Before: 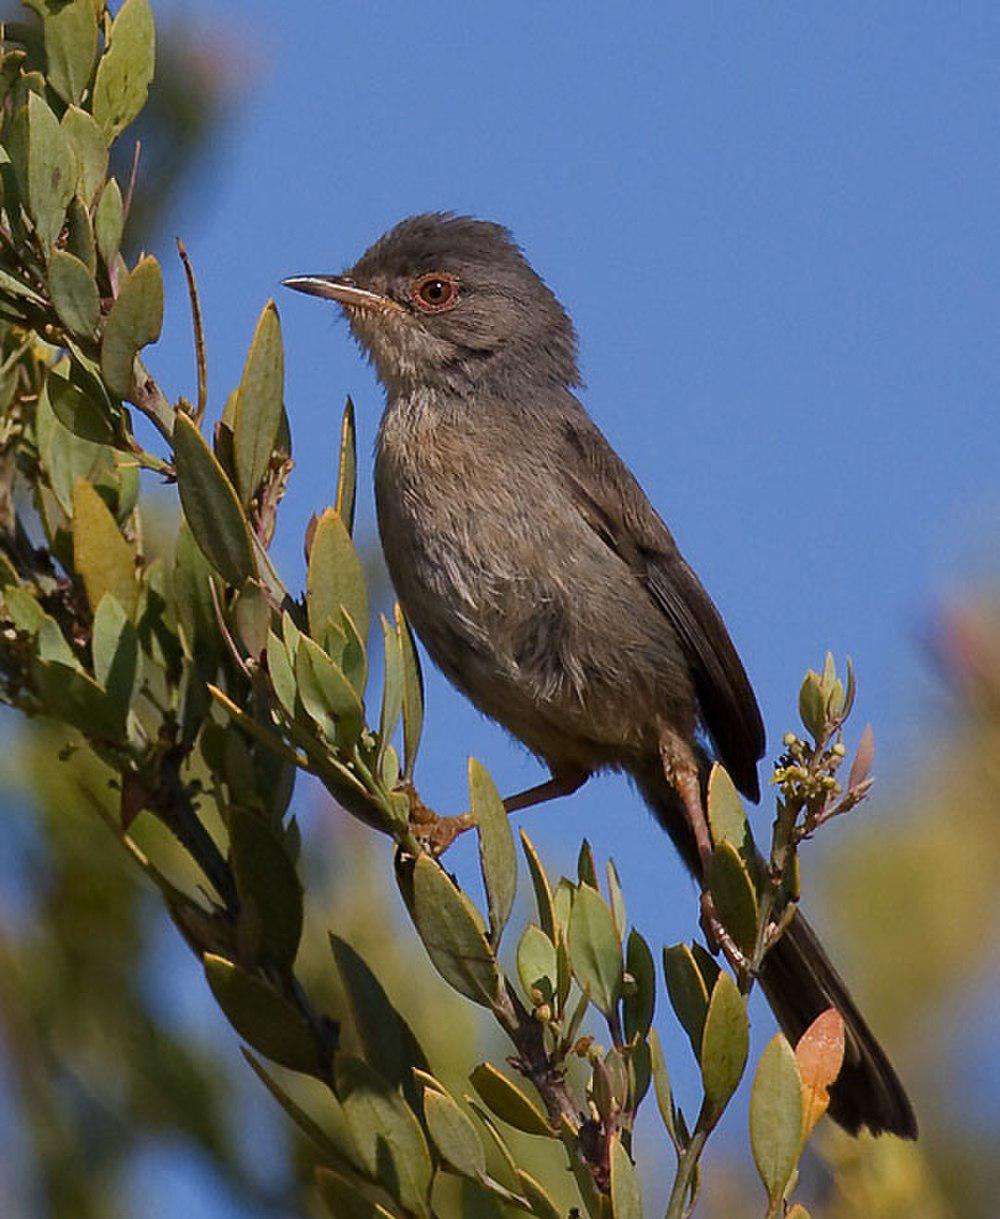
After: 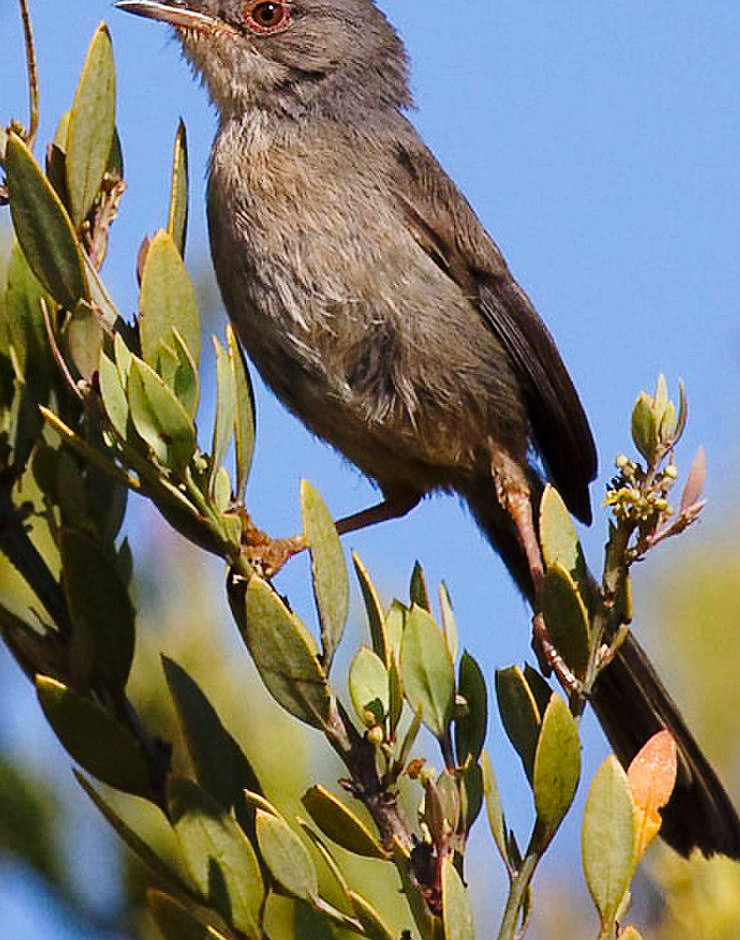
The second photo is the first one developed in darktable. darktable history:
crop: left 16.871%, top 22.857%, right 9.116%
base curve: curves: ch0 [(0, 0) (0.028, 0.03) (0.121, 0.232) (0.46, 0.748) (0.859, 0.968) (1, 1)], preserve colors none
